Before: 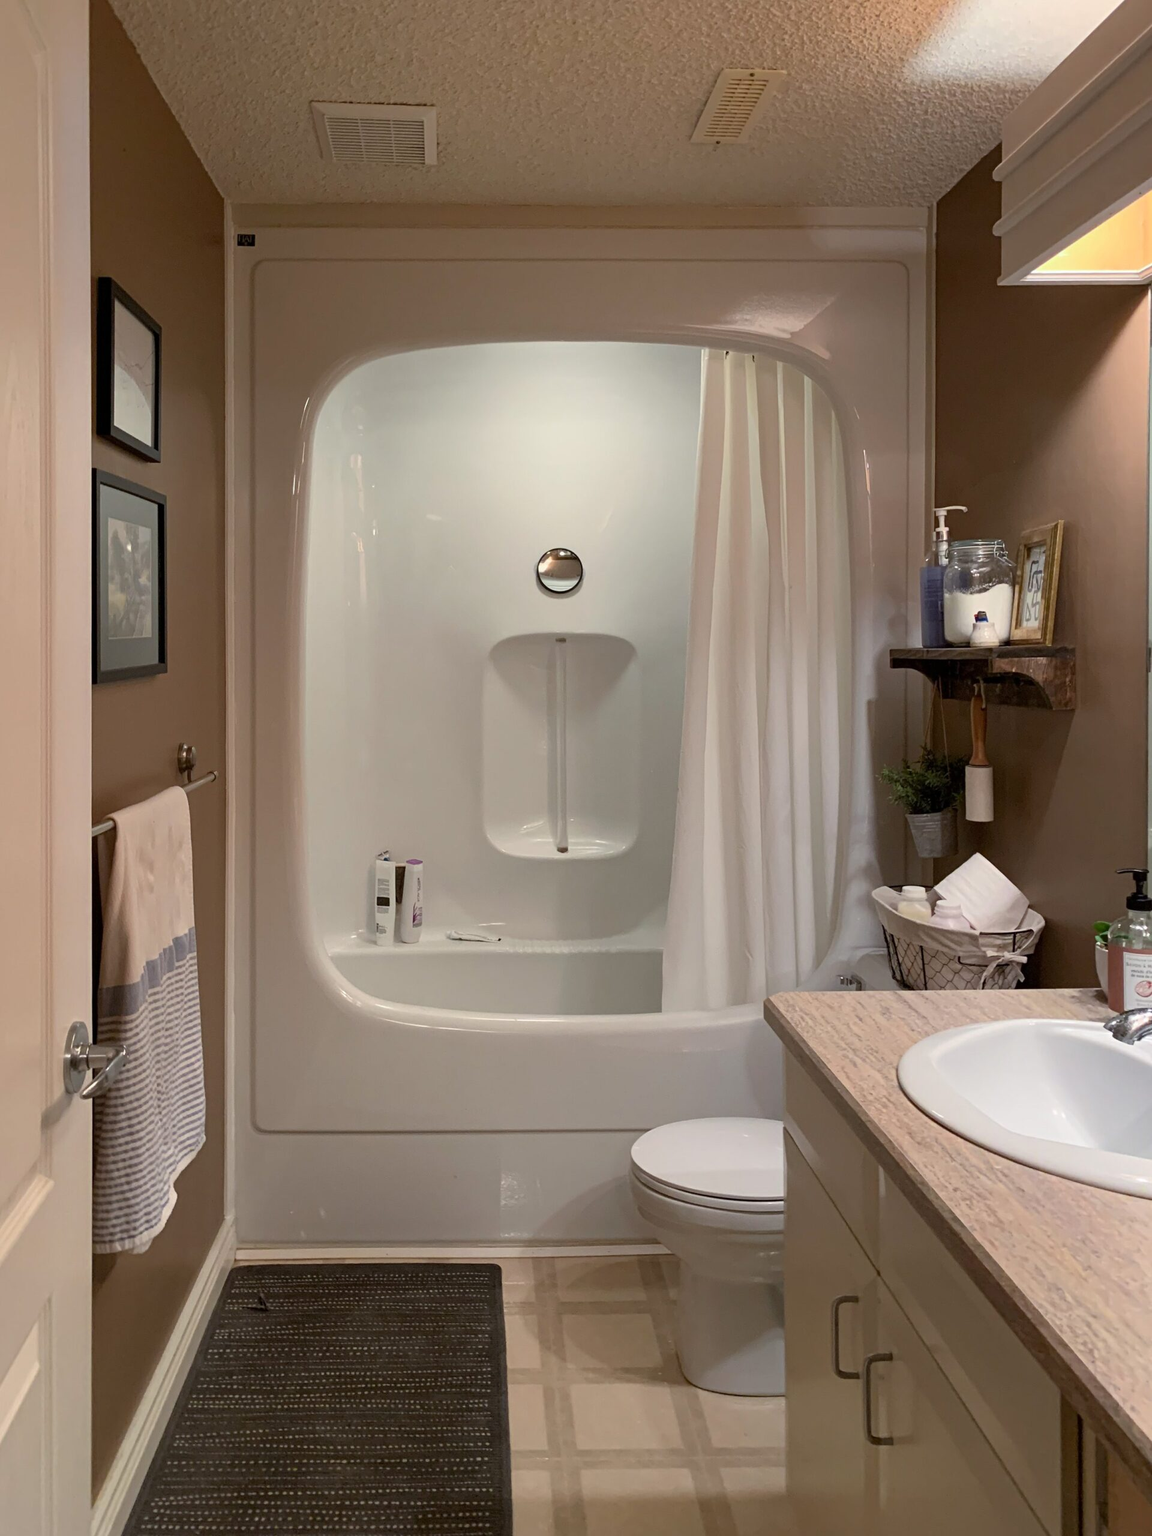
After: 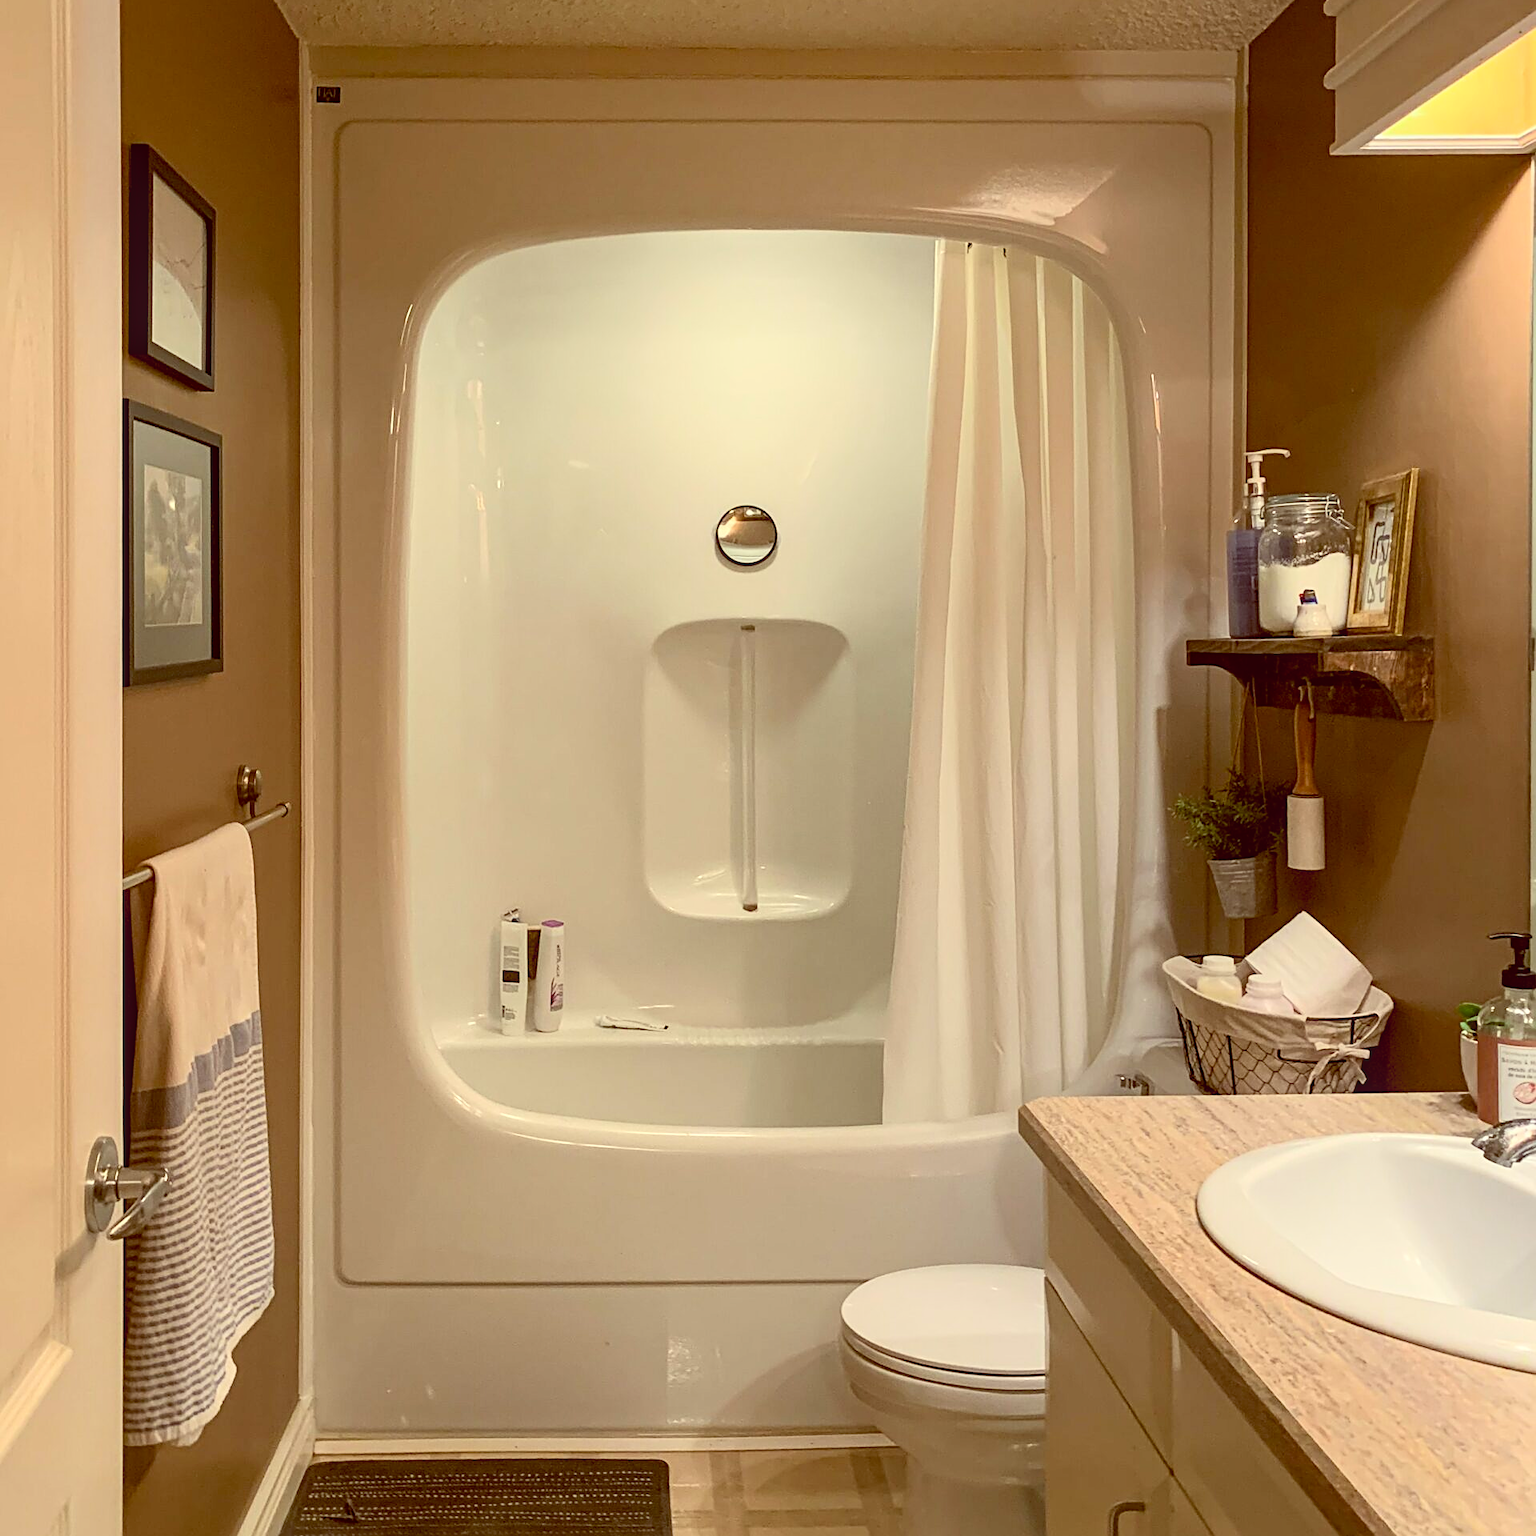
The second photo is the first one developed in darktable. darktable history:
sharpen: on, module defaults
local contrast: detail 115%
crop: top 11.038%, bottom 13.962%
contrast brightness saturation: contrast 0.2, brightness 0.16, saturation 0.22
color balance: lift [1.001, 1.007, 1, 0.993], gamma [1.023, 1.026, 1.01, 0.974], gain [0.964, 1.059, 1.073, 0.927]
